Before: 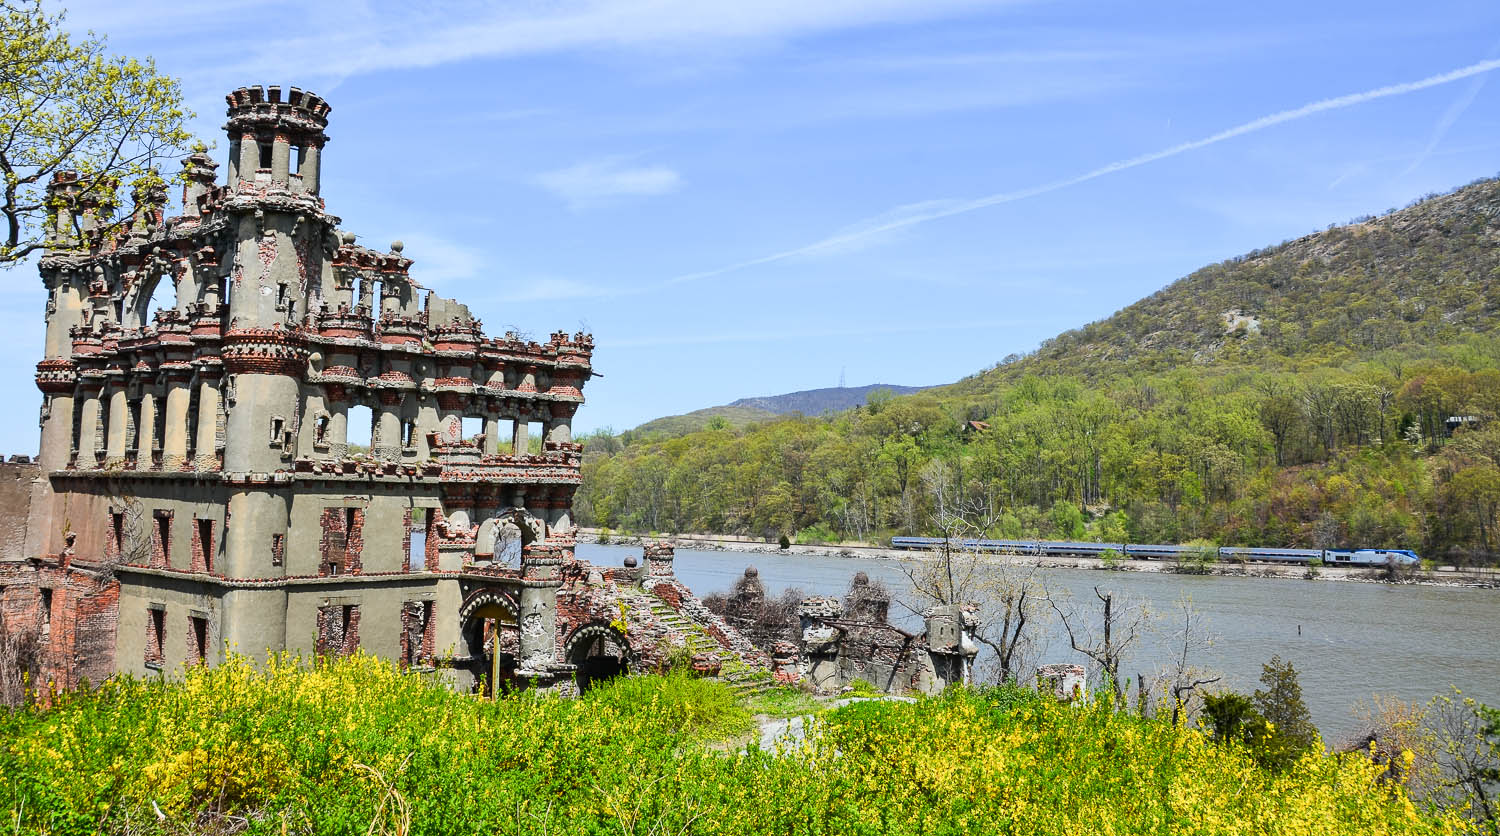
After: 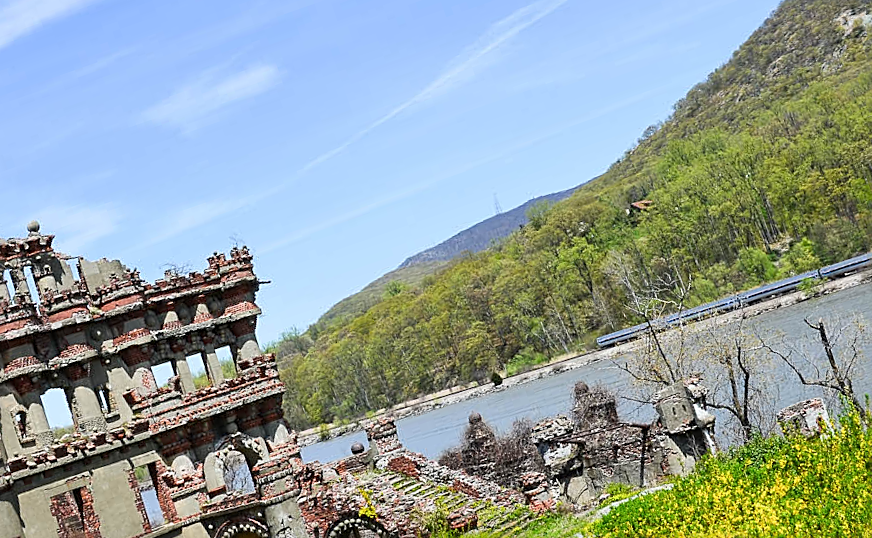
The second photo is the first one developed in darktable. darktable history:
sharpen: on, module defaults
crop and rotate: angle 19.19°, left 6.742%, right 3.983%, bottom 1.16%
